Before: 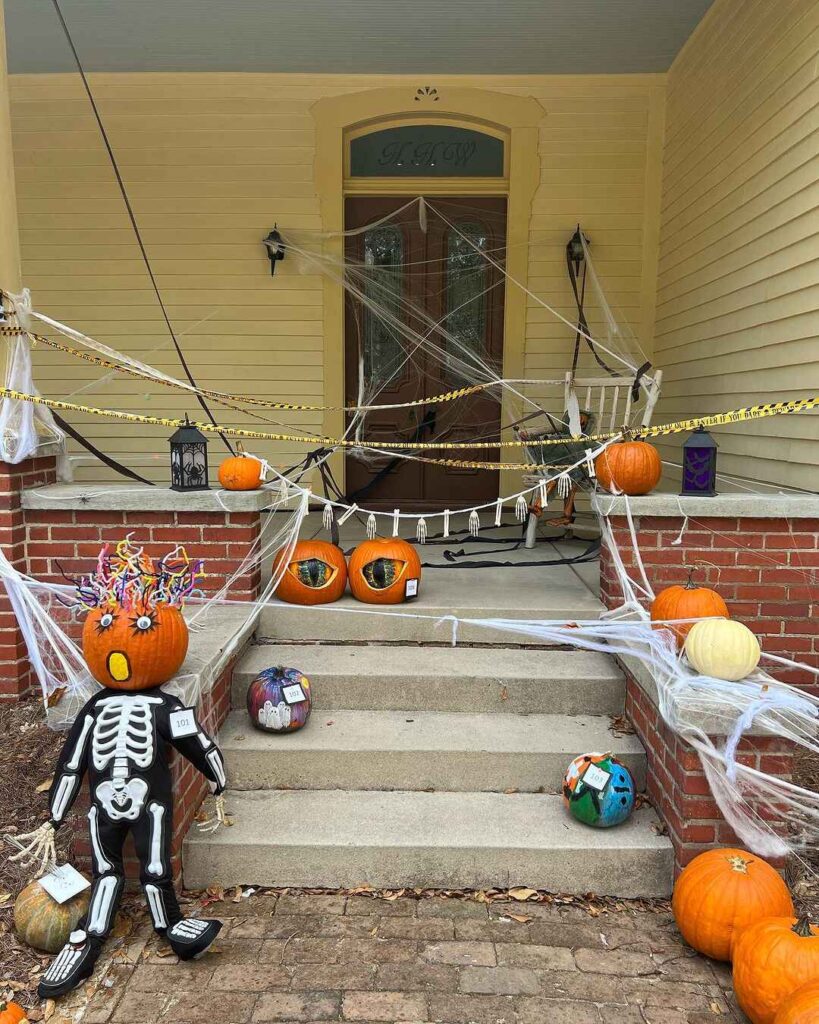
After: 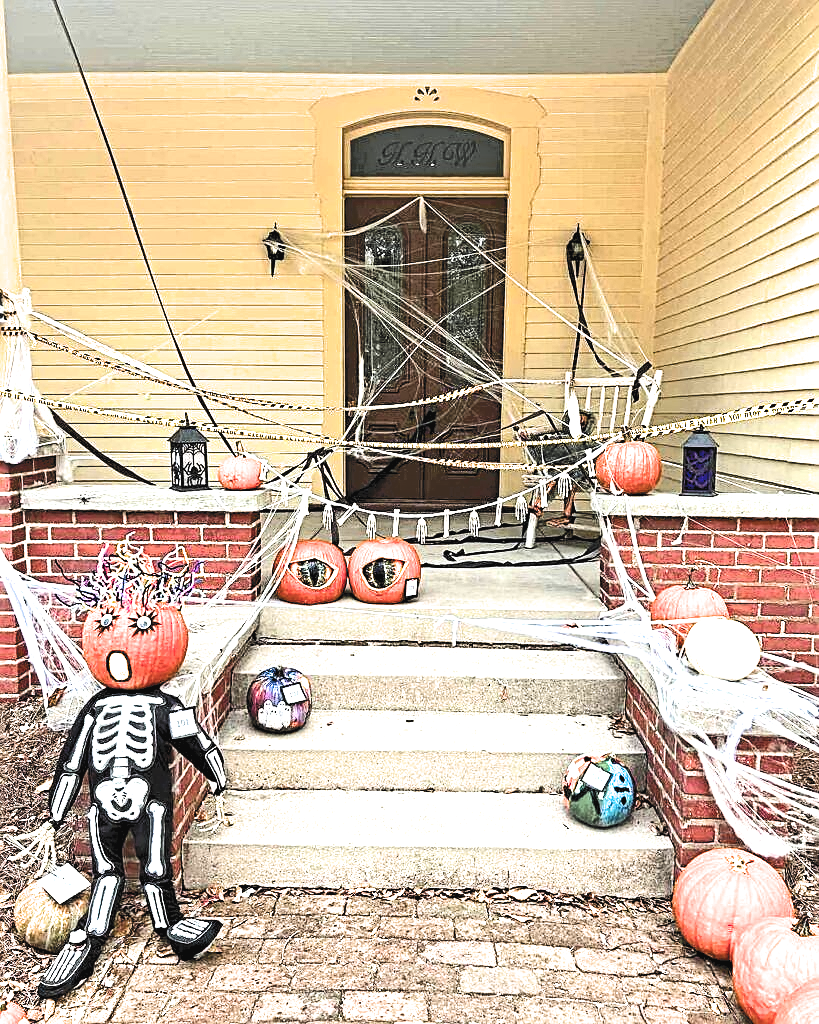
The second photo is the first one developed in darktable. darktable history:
color zones: curves: ch1 [(0.29, 0.492) (0.373, 0.185) (0.509, 0.481)]; ch2 [(0.25, 0.462) (0.749, 0.457)]
exposure: black level correction 0.001, exposure 0.966 EV, compensate exposure bias true, compensate highlight preservation false
filmic rgb: black relative exposure -8.01 EV, white relative exposure 2.18 EV, hardness 6.97
tone curve: curves: ch0 [(0, 0) (0.003, 0.055) (0.011, 0.111) (0.025, 0.126) (0.044, 0.169) (0.069, 0.215) (0.1, 0.199) (0.136, 0.207) (0.177, 0.259) (0.224, 0.327) (0.277, 0.361) (0.335, 0.431) (0.399, 0.501) (0.468, 0.589) (0.543, 0.683) (0.623, 0.73) (0.709, 0.796) (0.801, 0.863) (0.898, 0.921) (1, 1)], color space Lab, independent channels, preserve colors none
contrast equalizer: octaves 7, y [[0.506, 0.531, 0.562, 0.606, 0.638, 0.669], [0.5 ×6], [0.5 ×6], [0 ×6], [0 ×6]]
sharpen: on, module defaults
